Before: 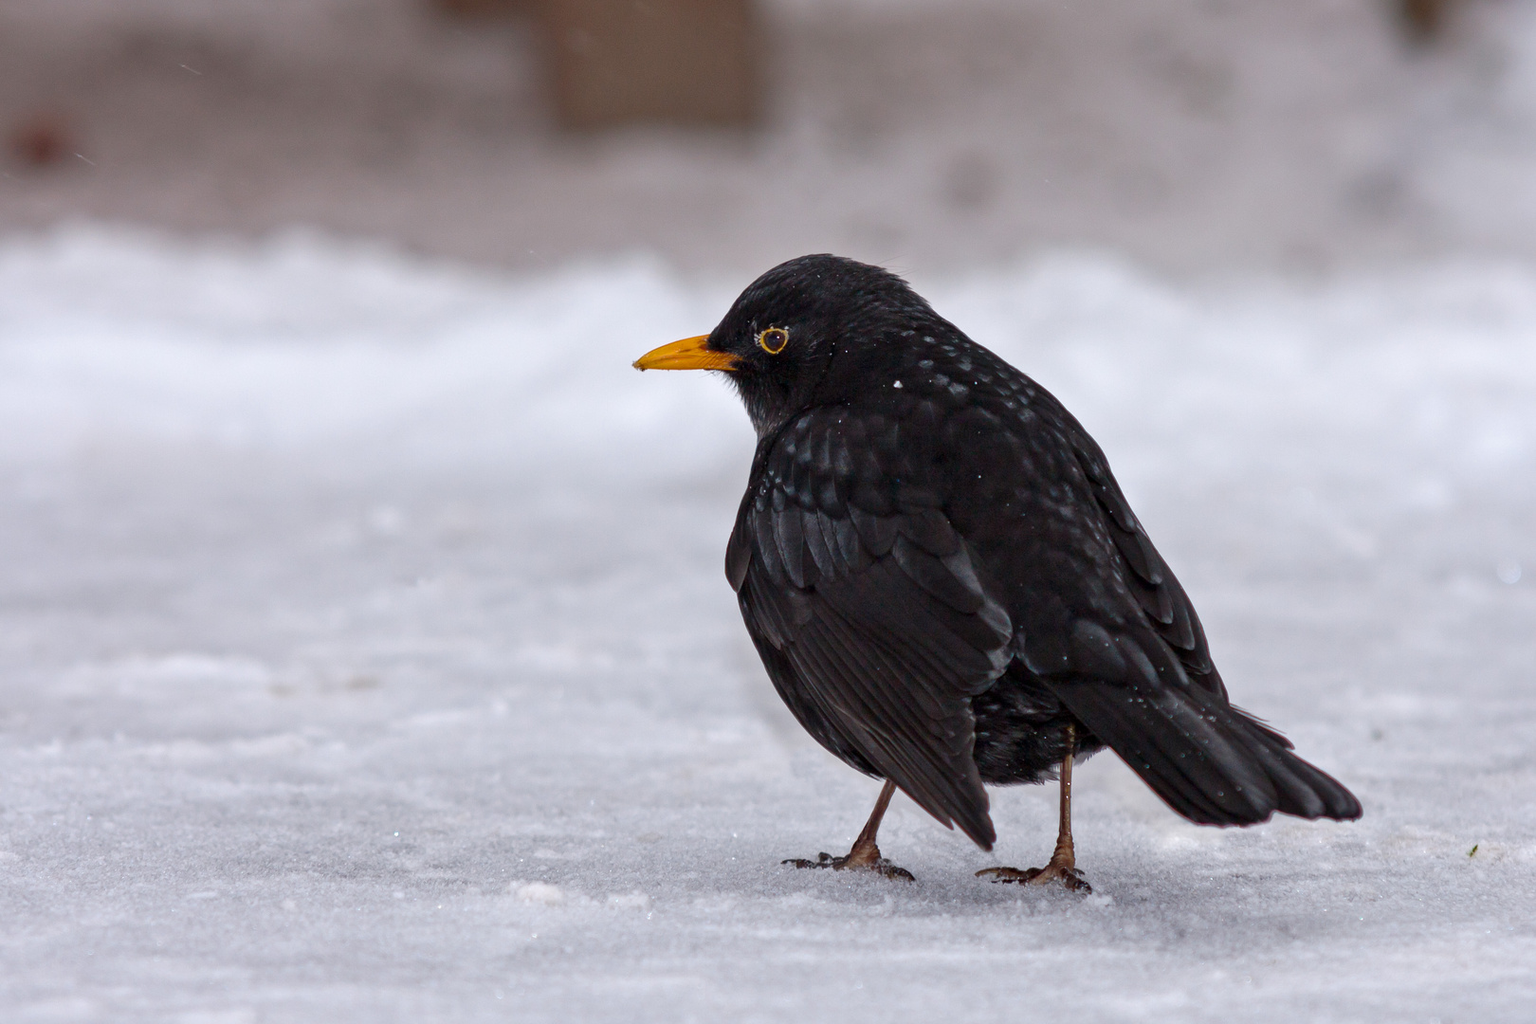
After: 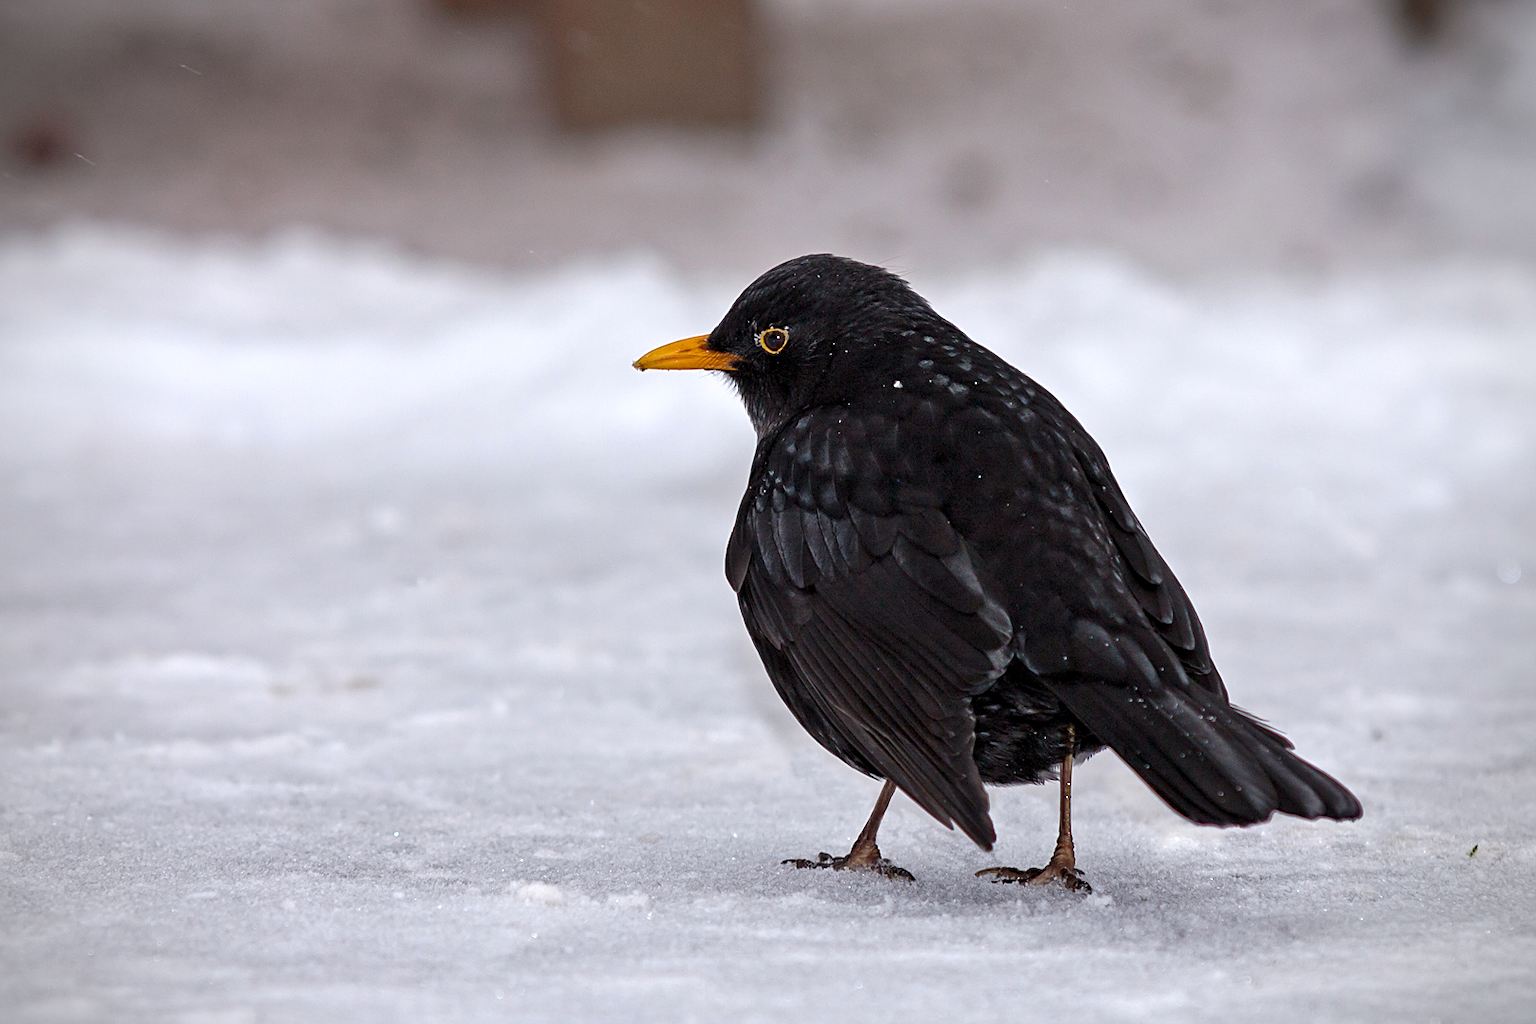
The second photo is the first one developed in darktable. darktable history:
vignetting: on, module defaults
levels: levels [0.016, 0.484, 0.953]
sharpen: on, module defaults
